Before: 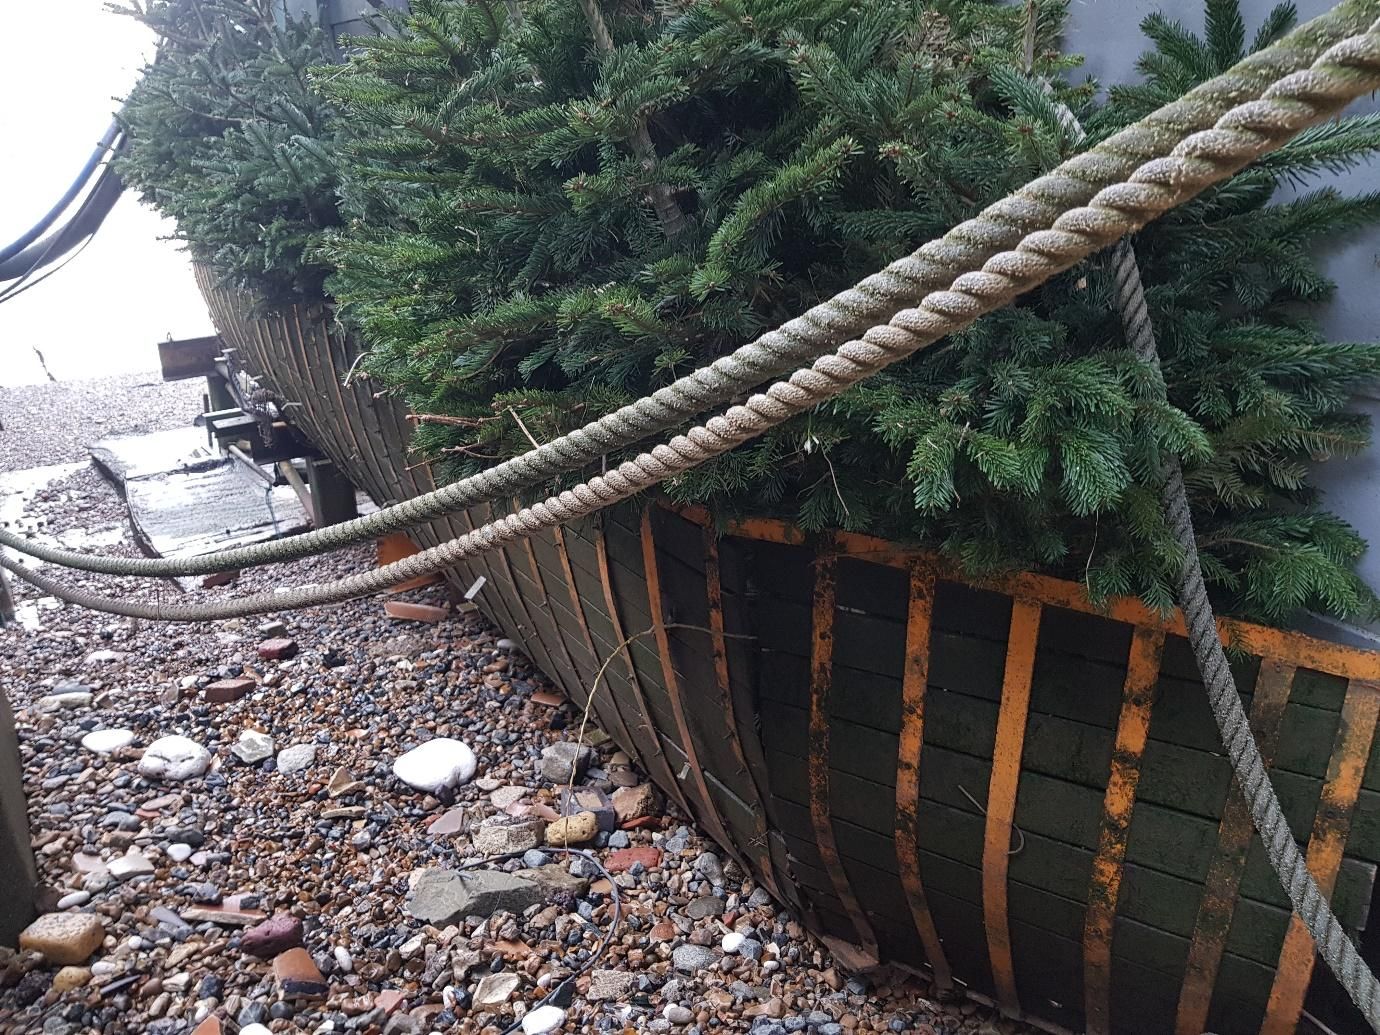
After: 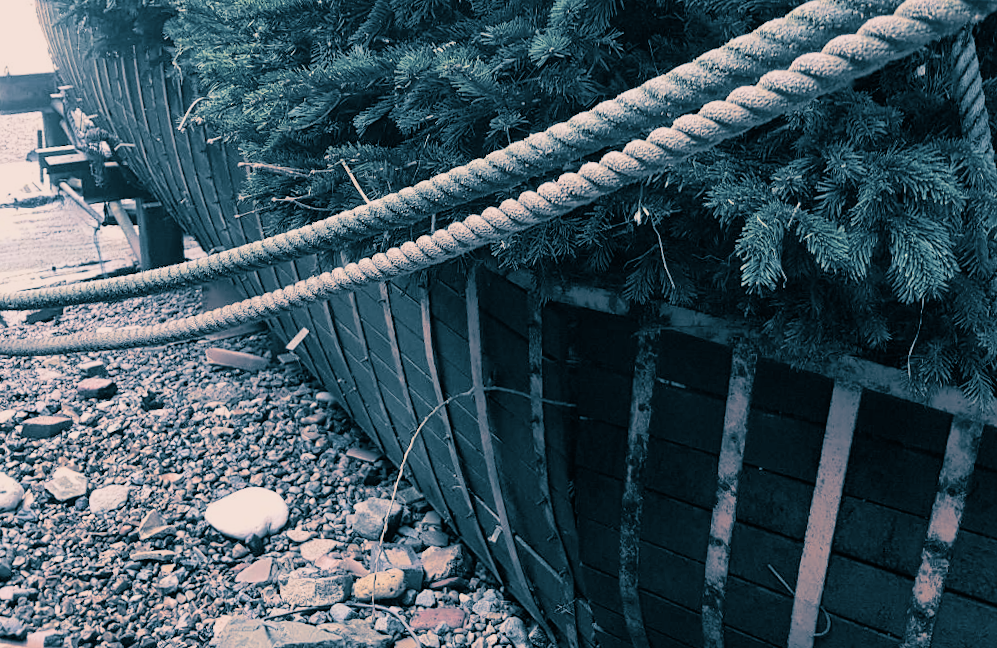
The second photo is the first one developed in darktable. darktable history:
exposure: exposure 0.515 EV, compensate highlight preservation false
crop and rotate: angle -3.37°, left 9.79%, top 20.73%, right 12.42%, bottom 11.82%
filmic rgb: black relative exposure -7.65 EV, white relative exposure 4.56 EV, hardness 3.61, contrast 1.05
split-toning: shadows › hue 212.4°, balance -70
white balance: red 1.127, blue 0.943
